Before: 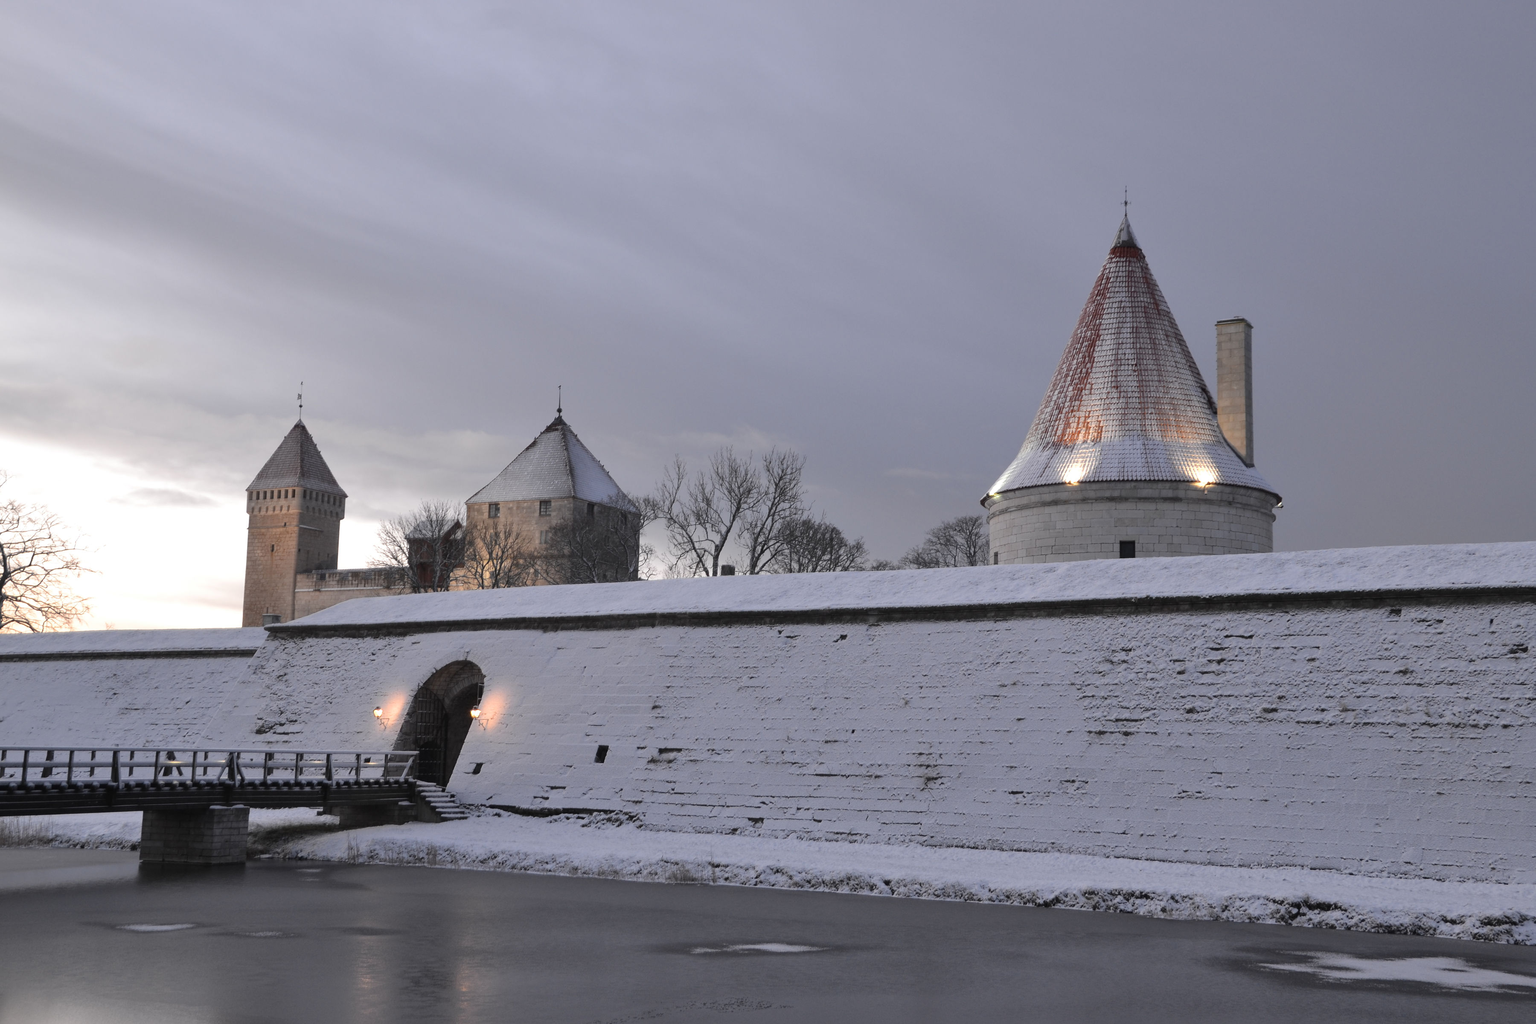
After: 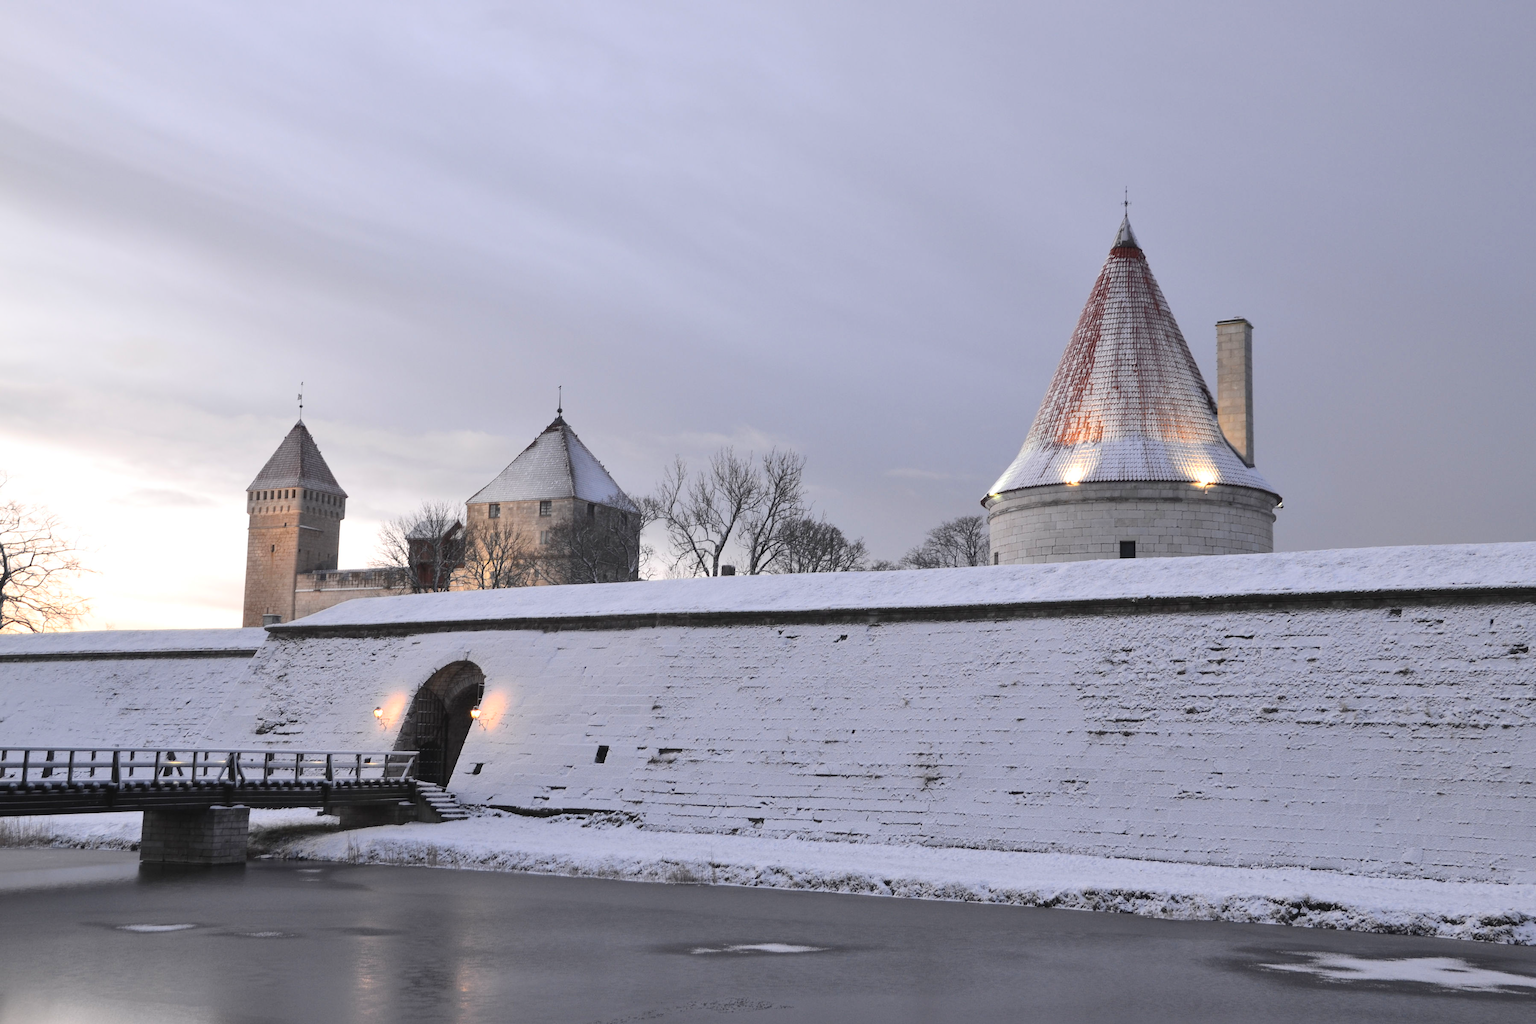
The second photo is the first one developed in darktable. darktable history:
contrast brightness saturation: contrast 0.199, brightness 0.17, saturation 0.228
